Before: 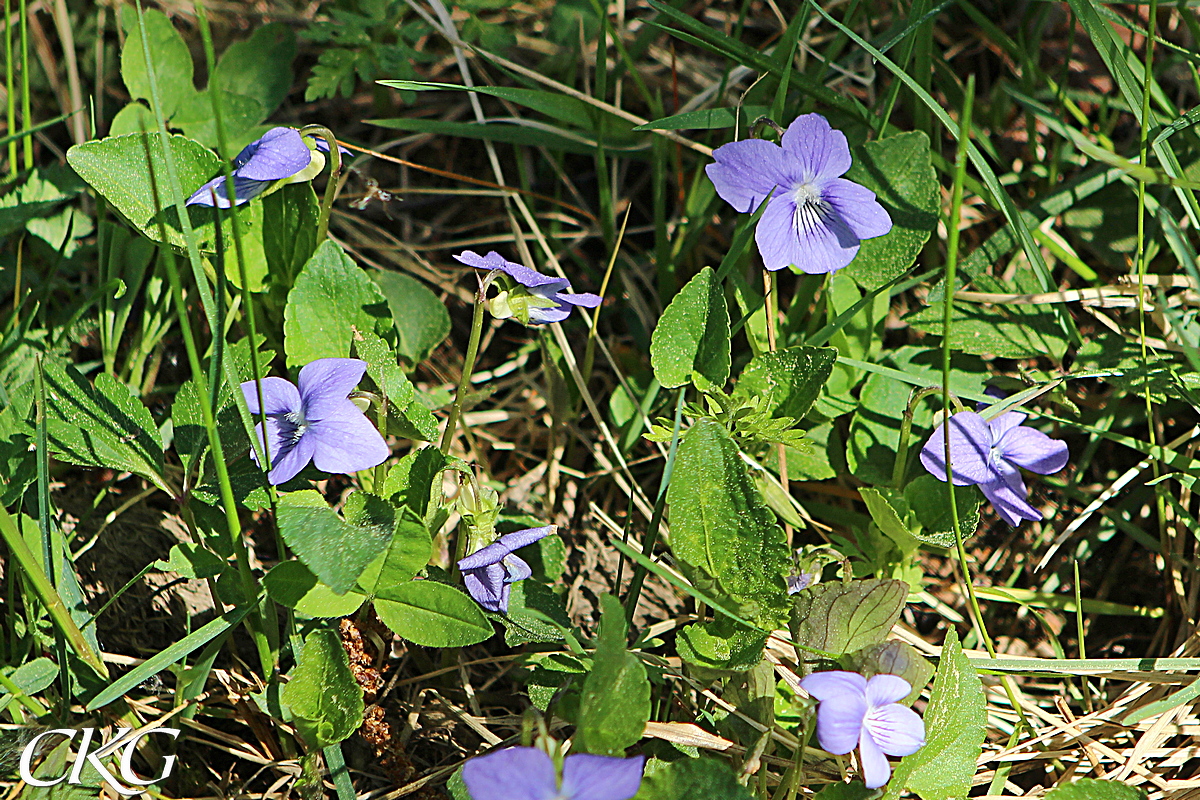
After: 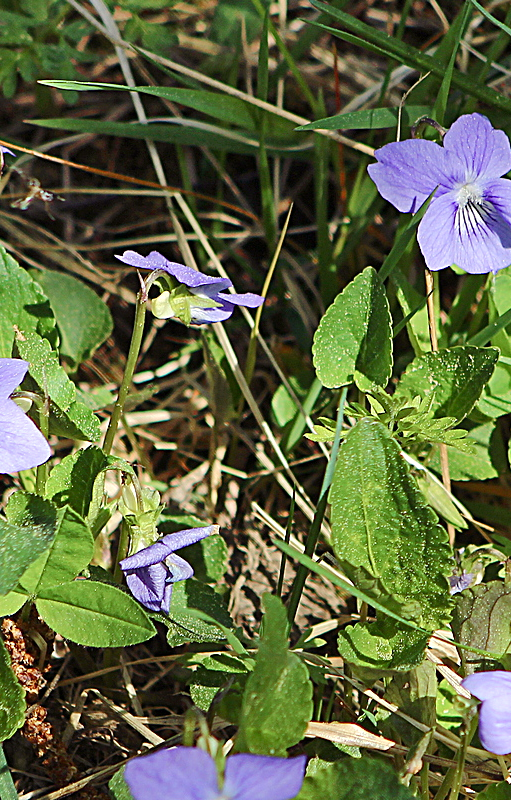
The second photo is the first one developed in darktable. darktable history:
crop: left 28.168%, right 29.241%
shadows and highlights: radius 135.28, soften with gaussian
color balance rgb: shadows lift › luminance 0.651%, shadows lift › chroma 6.703%, shadows lift › hue 297.66°, perceptual saturation grading › global saturation 0.843%, perceptual saturation grading › highlights -19.71%, perceptual saturation grading › shadows 19.637%, perceptual brilliance grading › global brilliance 2.54%
